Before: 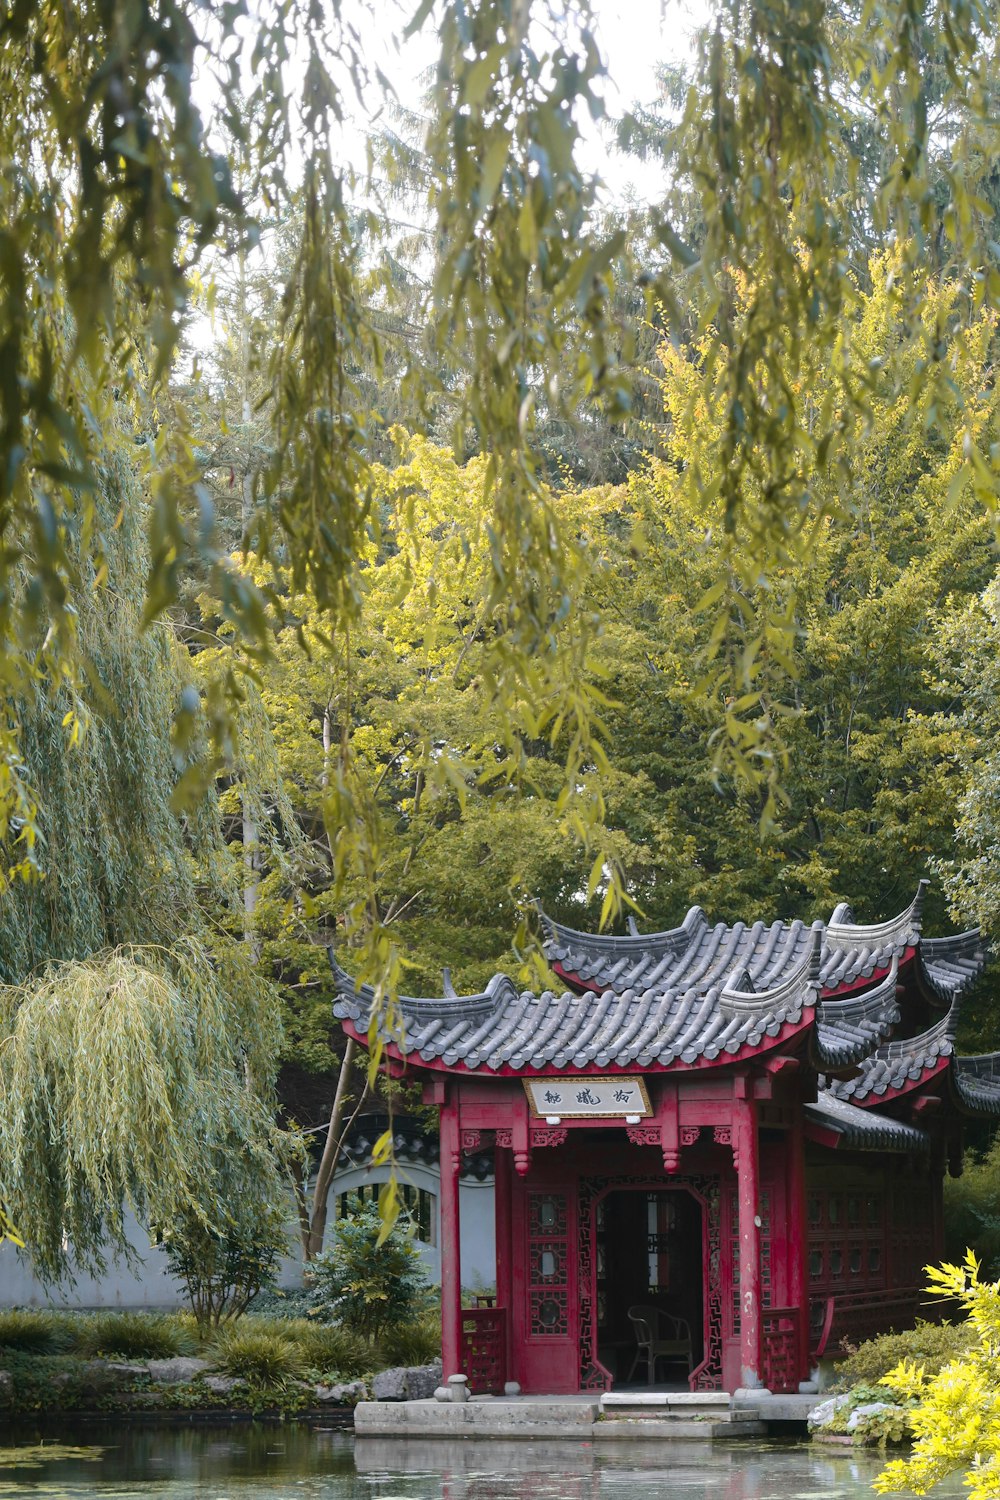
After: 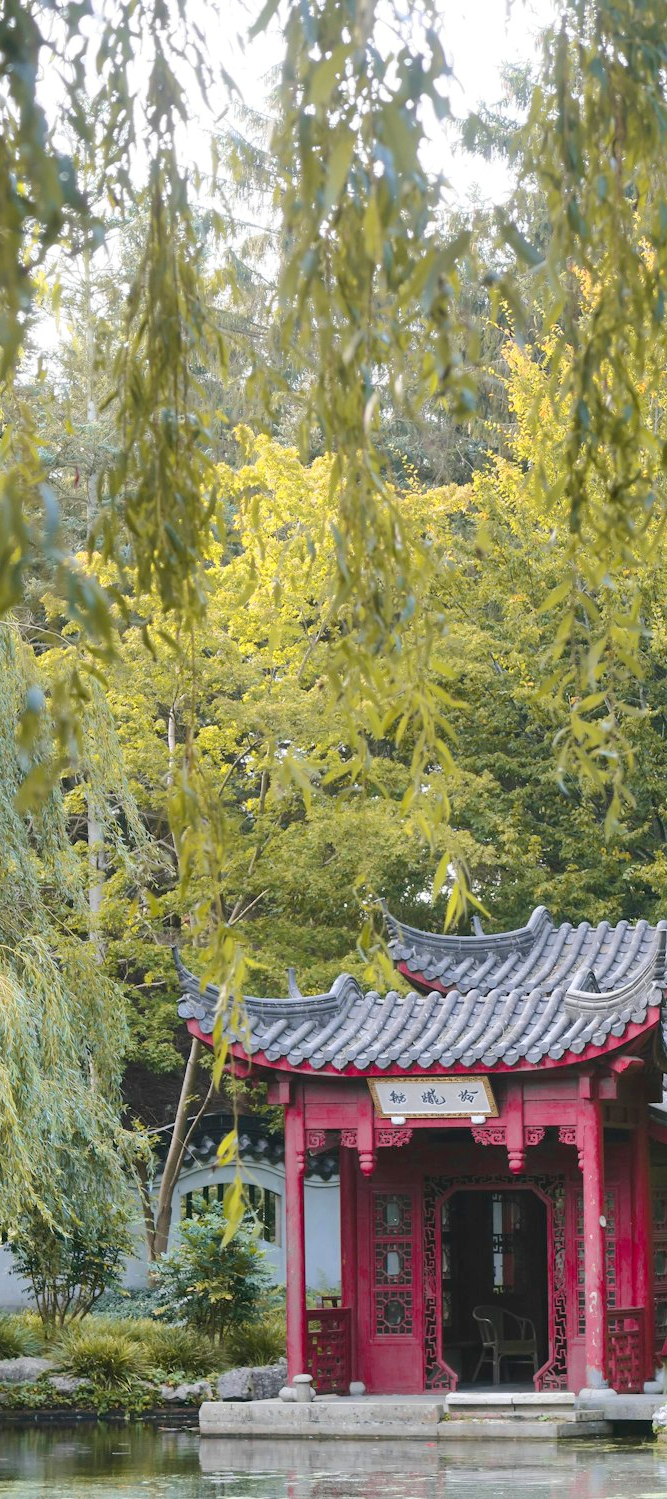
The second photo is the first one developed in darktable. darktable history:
crop and rotate: left 15.526%, right 17.728%
tone equalizer: -7 EV 0.145 EV, -6 EV 0.624 EV, -5 EV 1.16 EV, -4 EV 1.29 EV, -3 EV 1.12 EV, -2 EV 0.6 EV, -1 EV 0.167 EV, smoothing diameter 24.86%, edges refinement/feathering 14.86, preserve details guided filter
contrast brightness saturation: contrast 0.102, brightness 0.022, saturation 0.022
